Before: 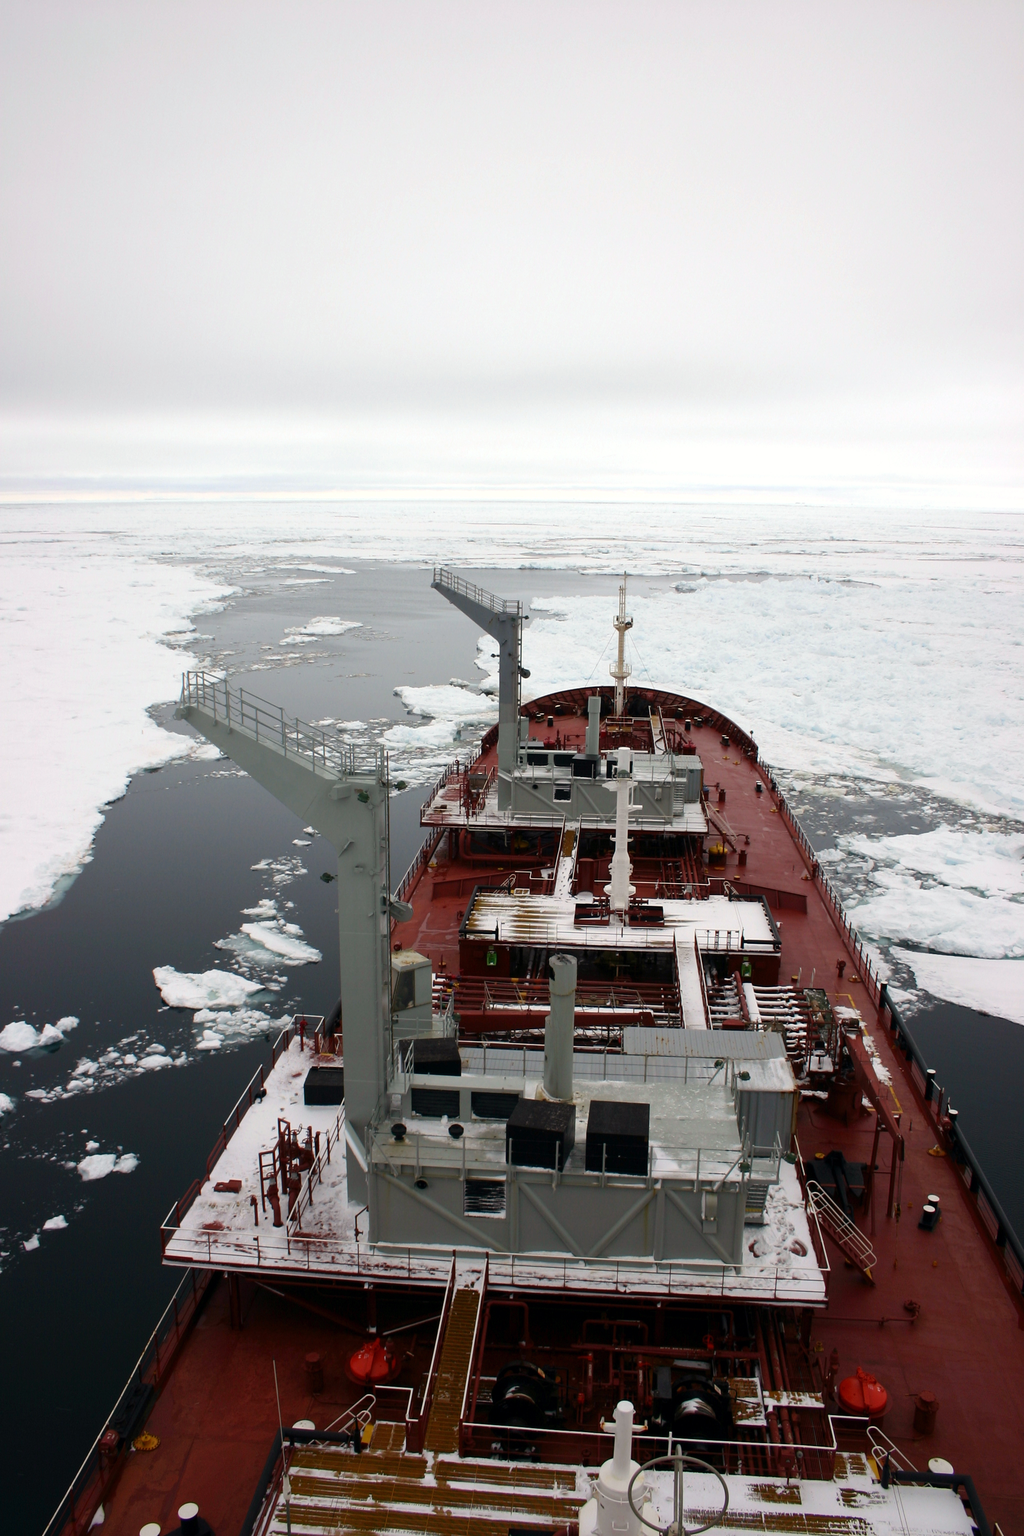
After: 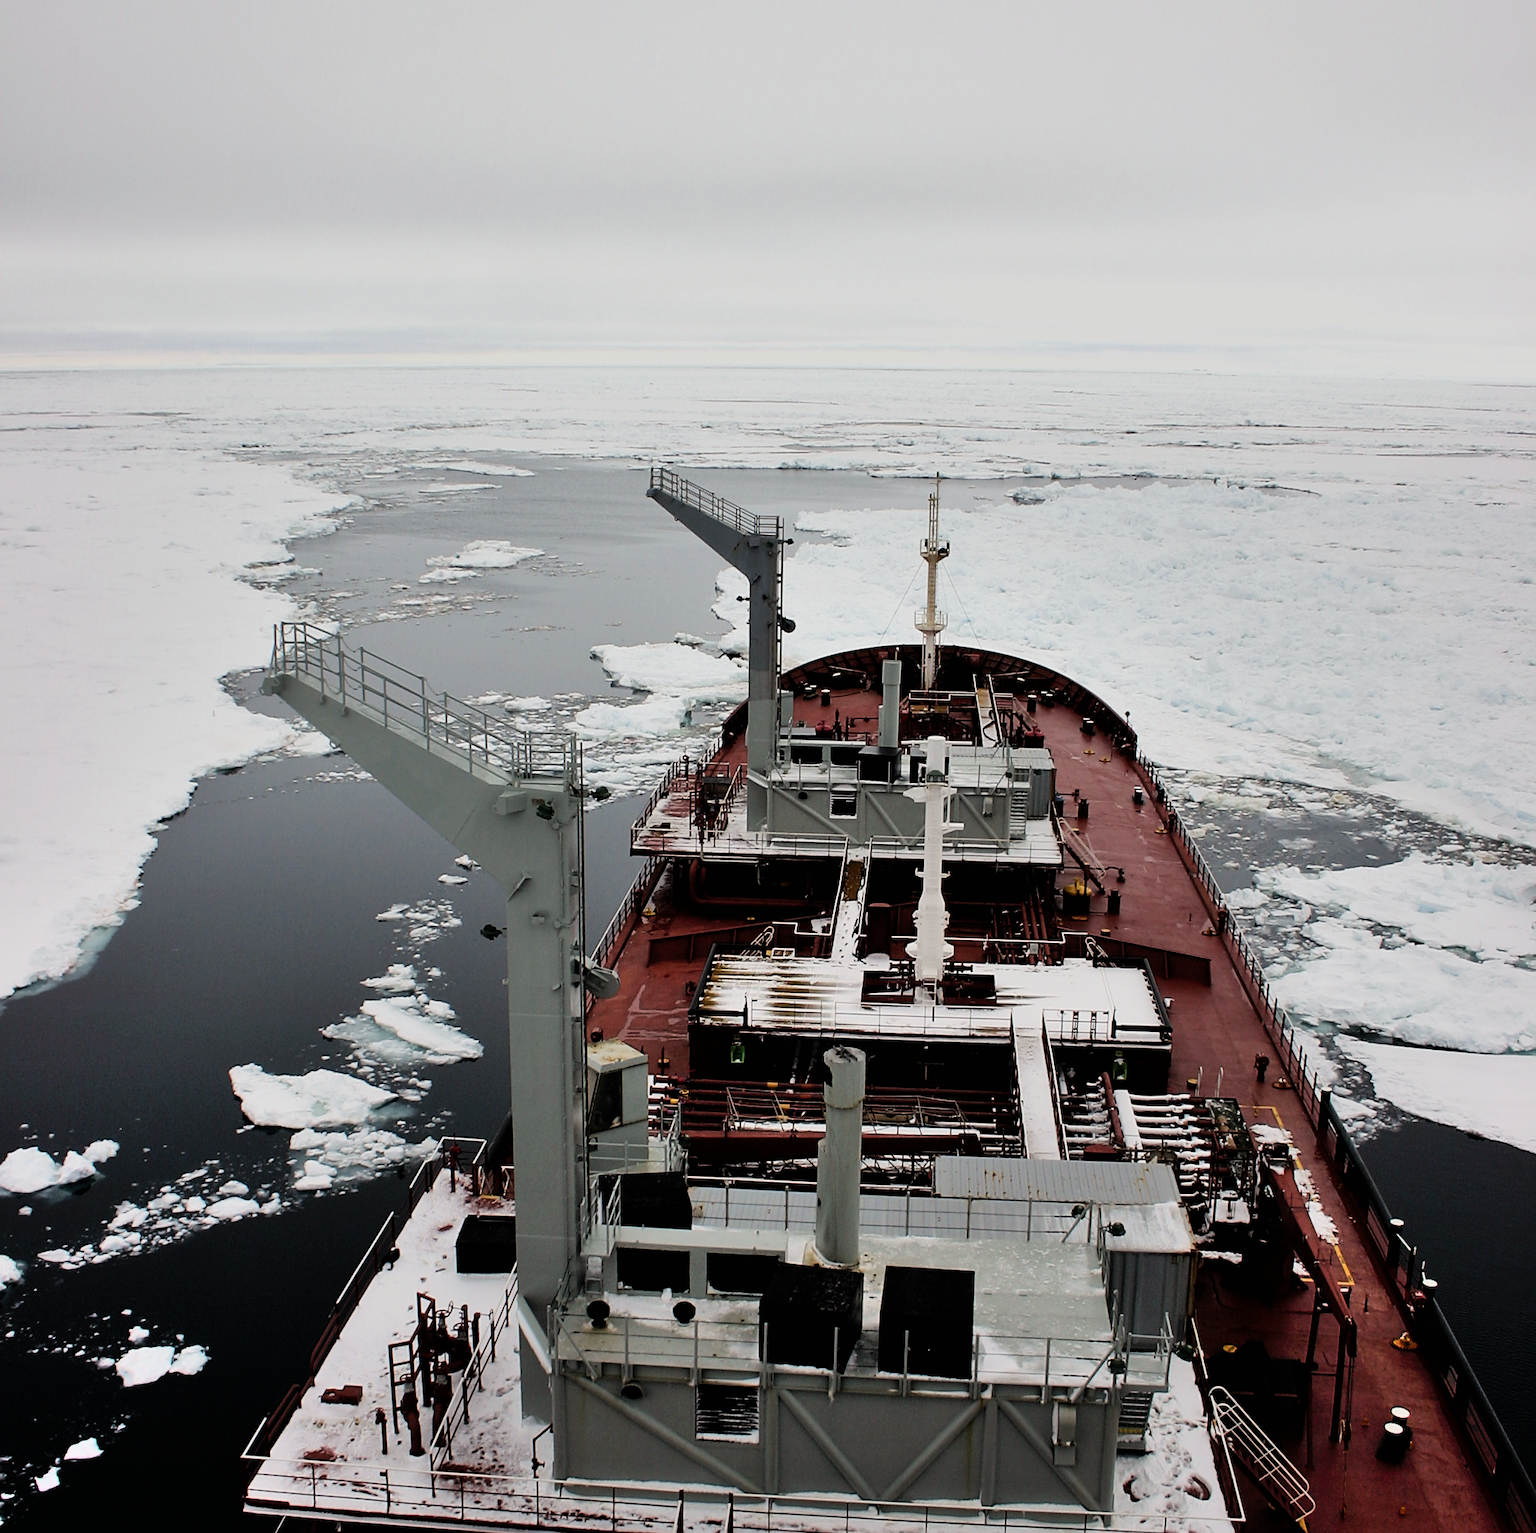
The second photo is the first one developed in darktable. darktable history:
crop: top 16.717%, bottom 16.724%
exposure: exposure 0.028 EV, compensate highlight preservation false
filmic rgb: black relative exposure -5.11 EV, white relative exposure 3.99 EV, hardness 2.9, contrast 1.299, highlights saturation mix -29.35%
sharpen: on, module defaults
color correction: highlights b* -0.041
shadows and highlights: white point adjustment 0.831, soften with gaussian
